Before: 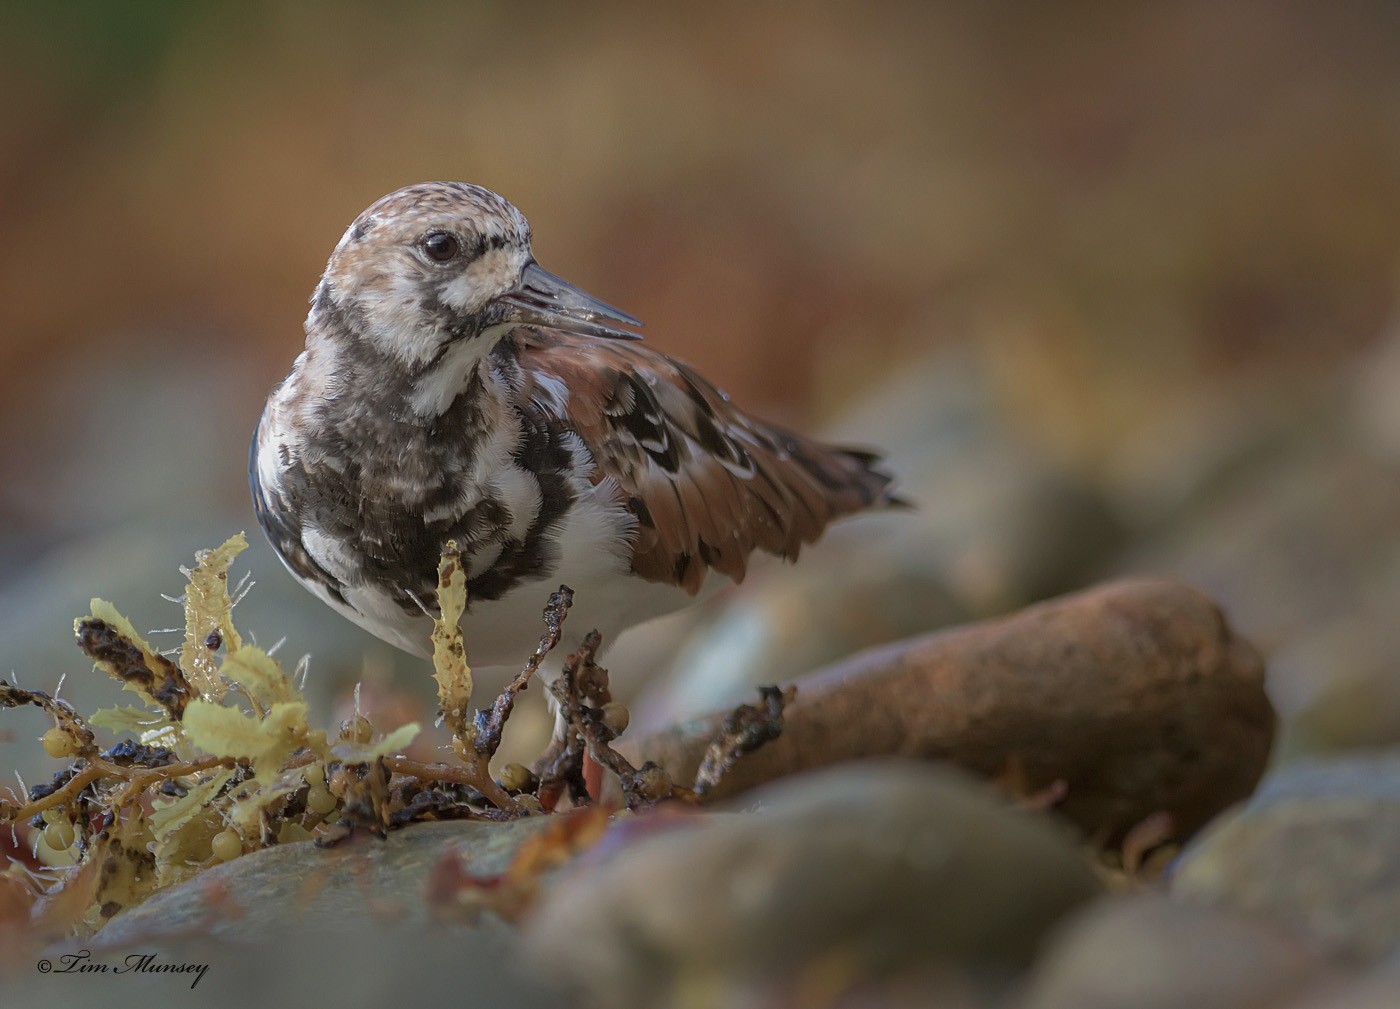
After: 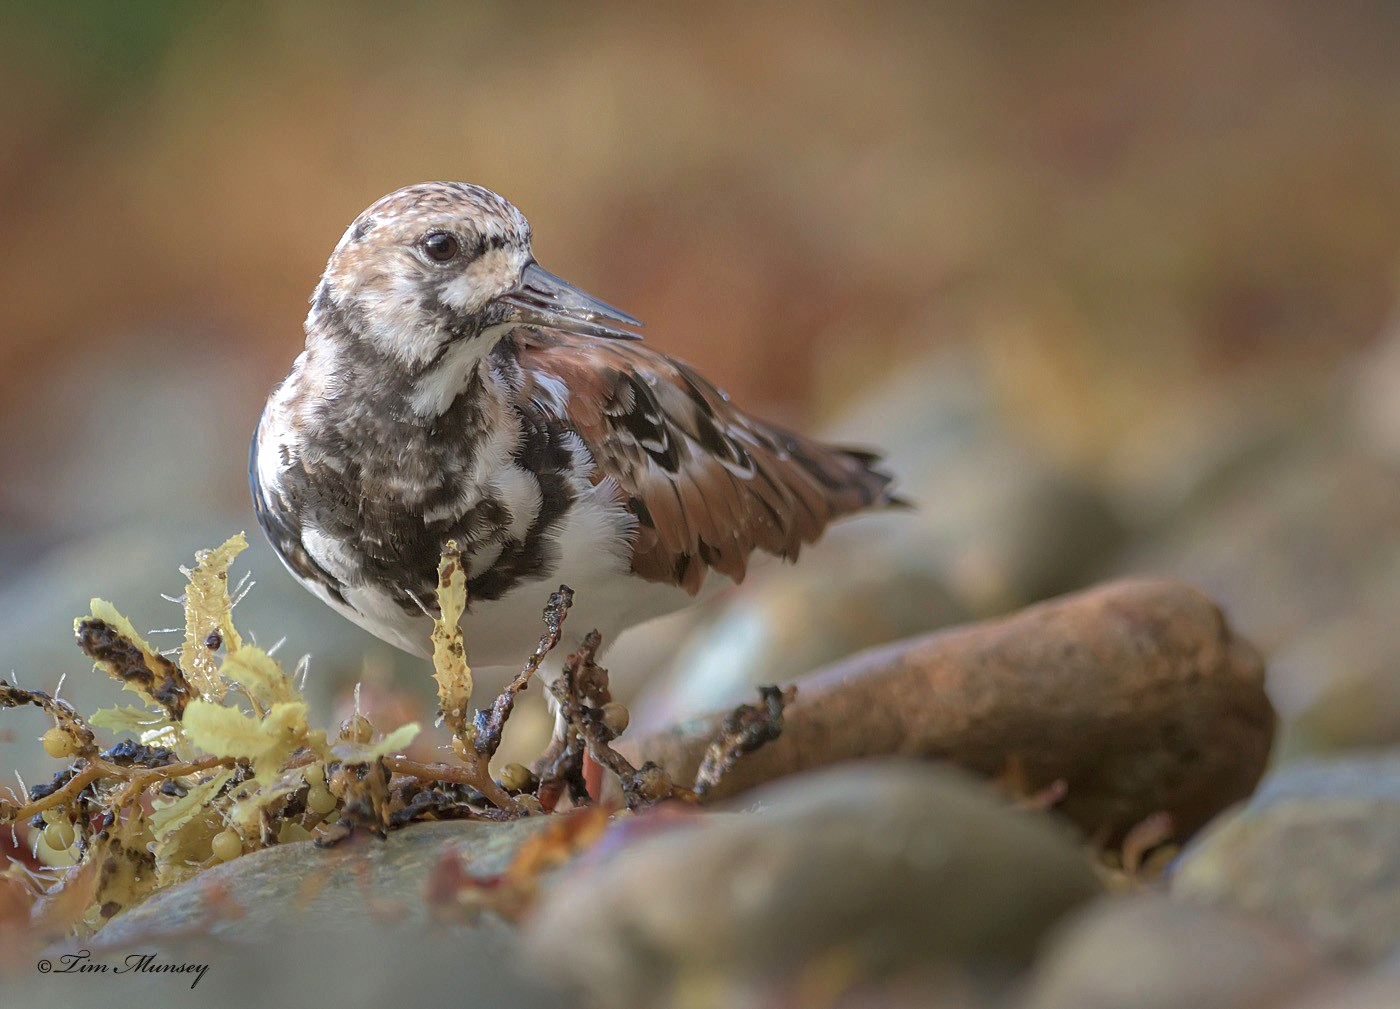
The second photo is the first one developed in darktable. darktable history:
exposure: exposure 0.645 EV, compensate highlight preservation false
tone equalizer: edges refinement/feathering 500, mask exposure compensation -1.57 EV, preserve details no
